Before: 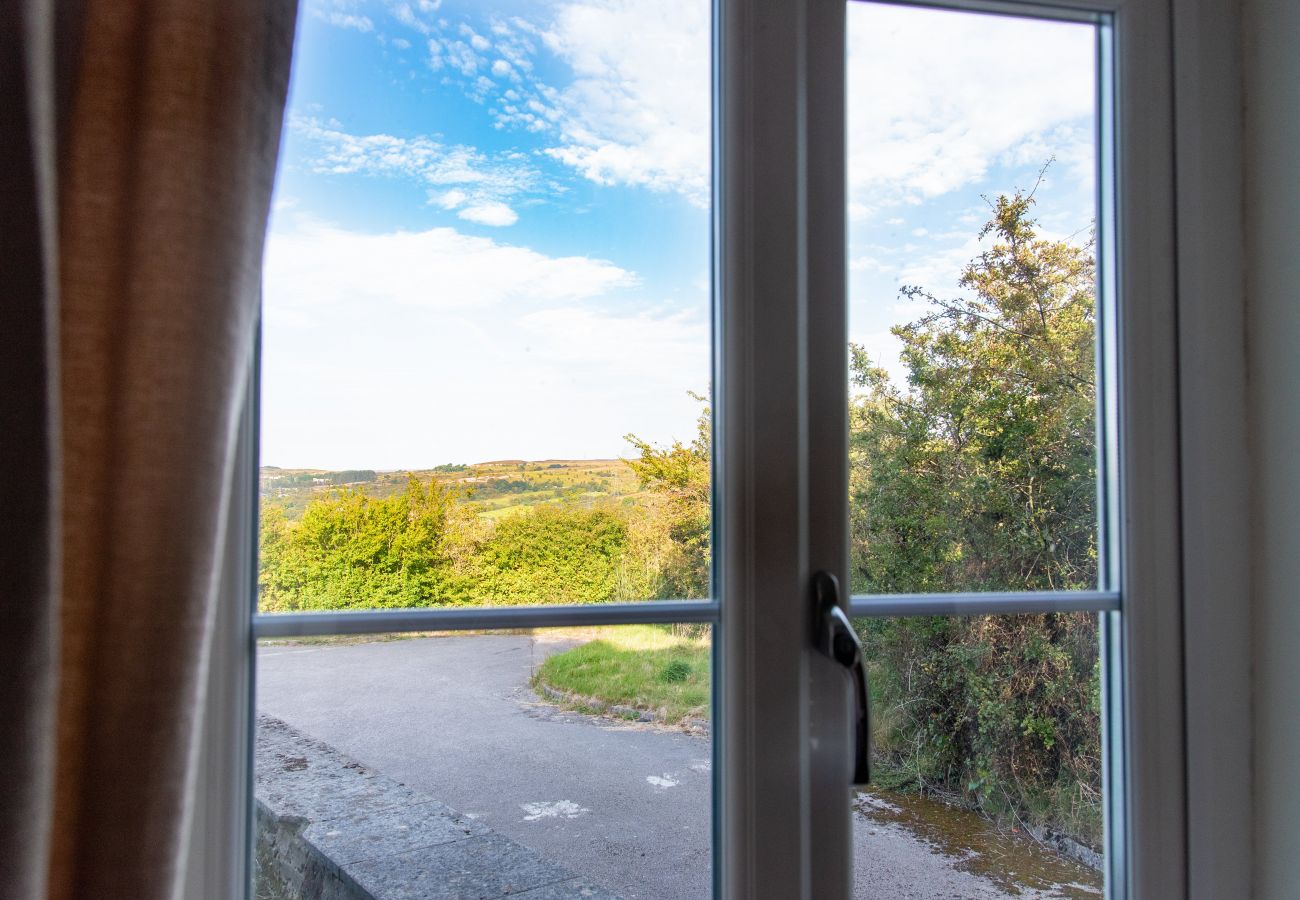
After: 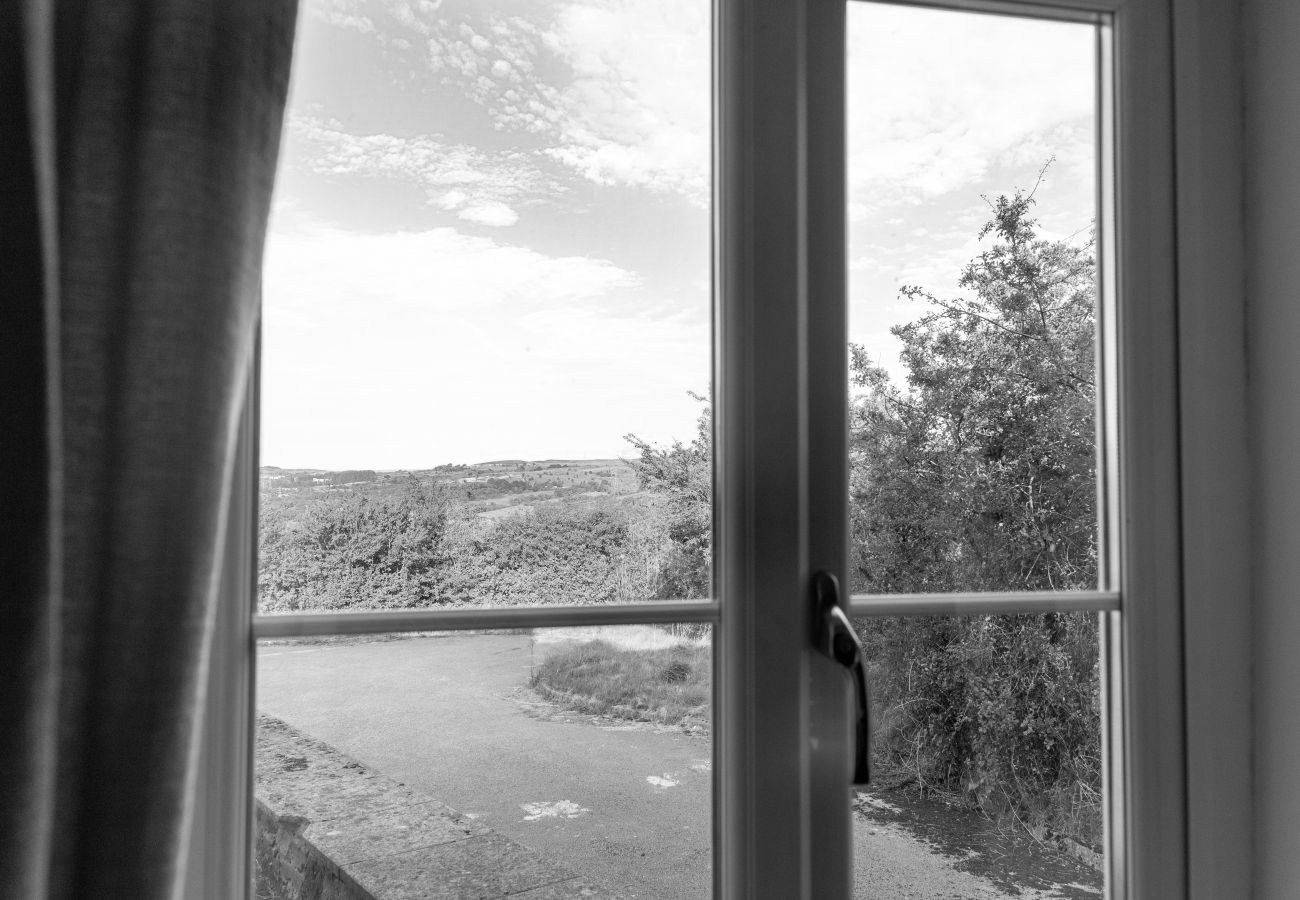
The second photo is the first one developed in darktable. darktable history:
color calibration: output gray [0.22, 0.42, 0.37, 0], illuminant F (fluorescent), F source F9 (Cool White Deluxe 4150 K) – high CRI, x 0.374, y 0.373, temperature 4160.48 K
